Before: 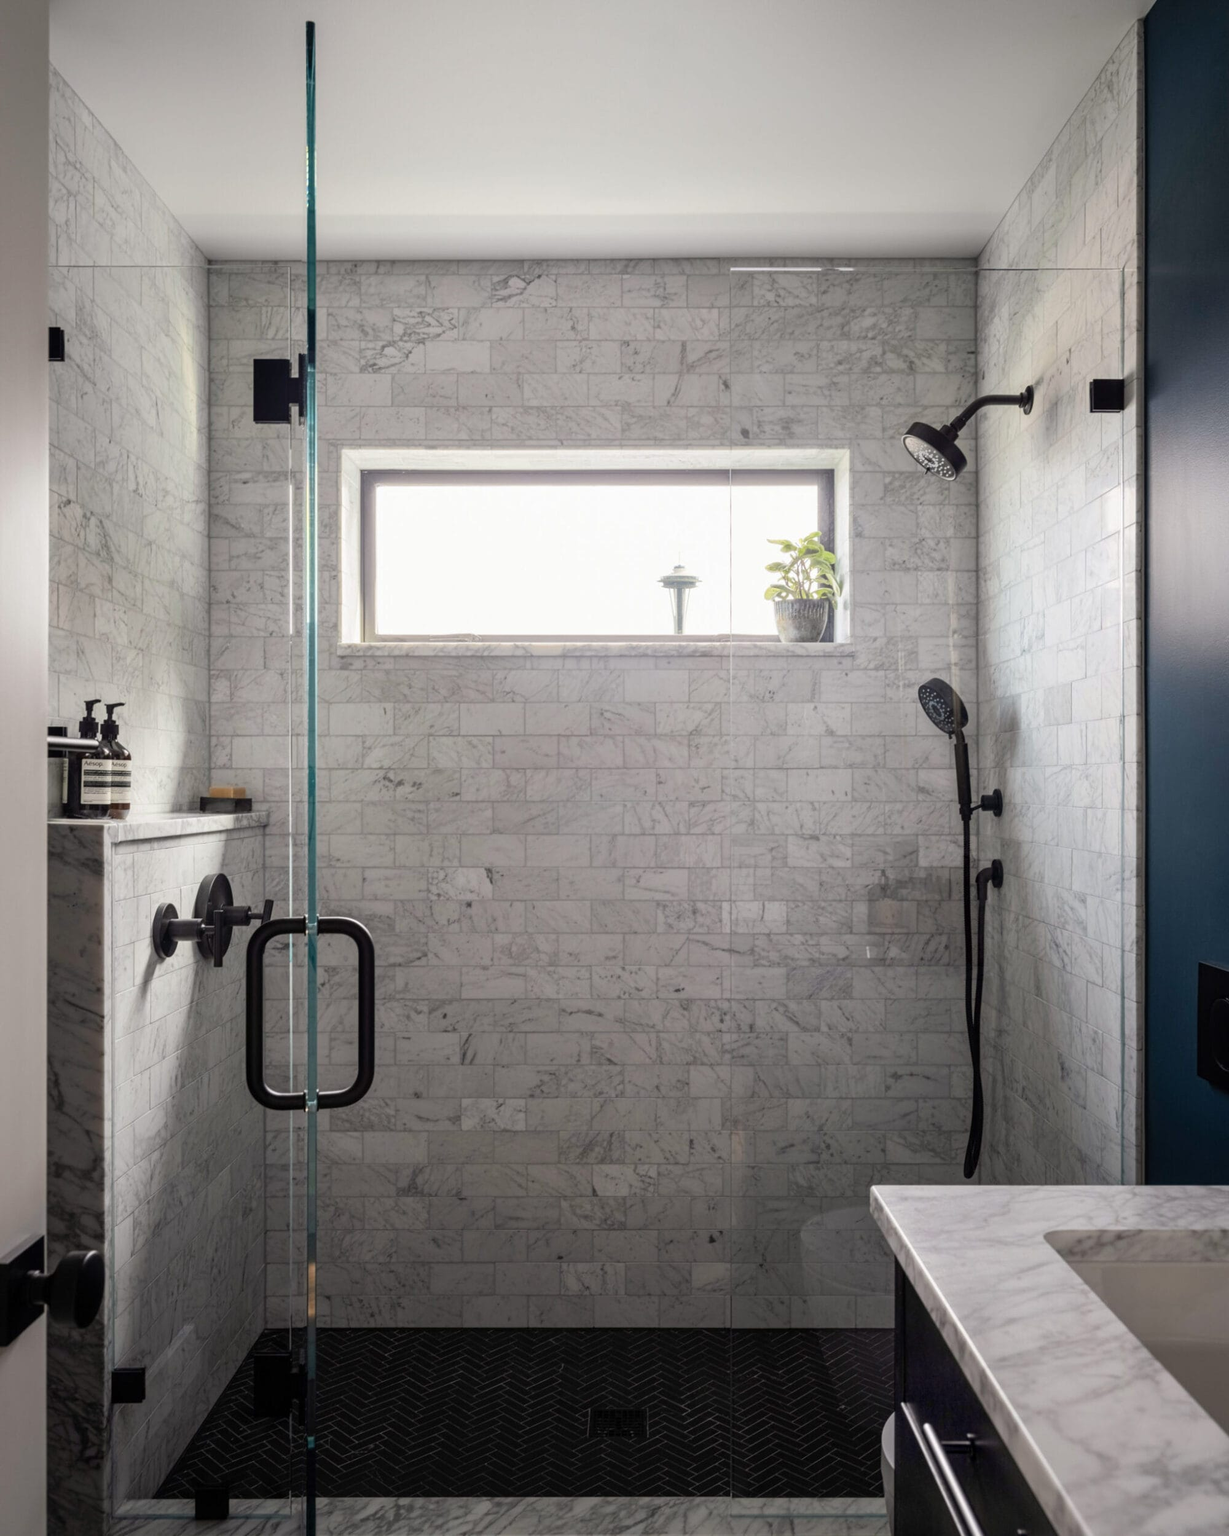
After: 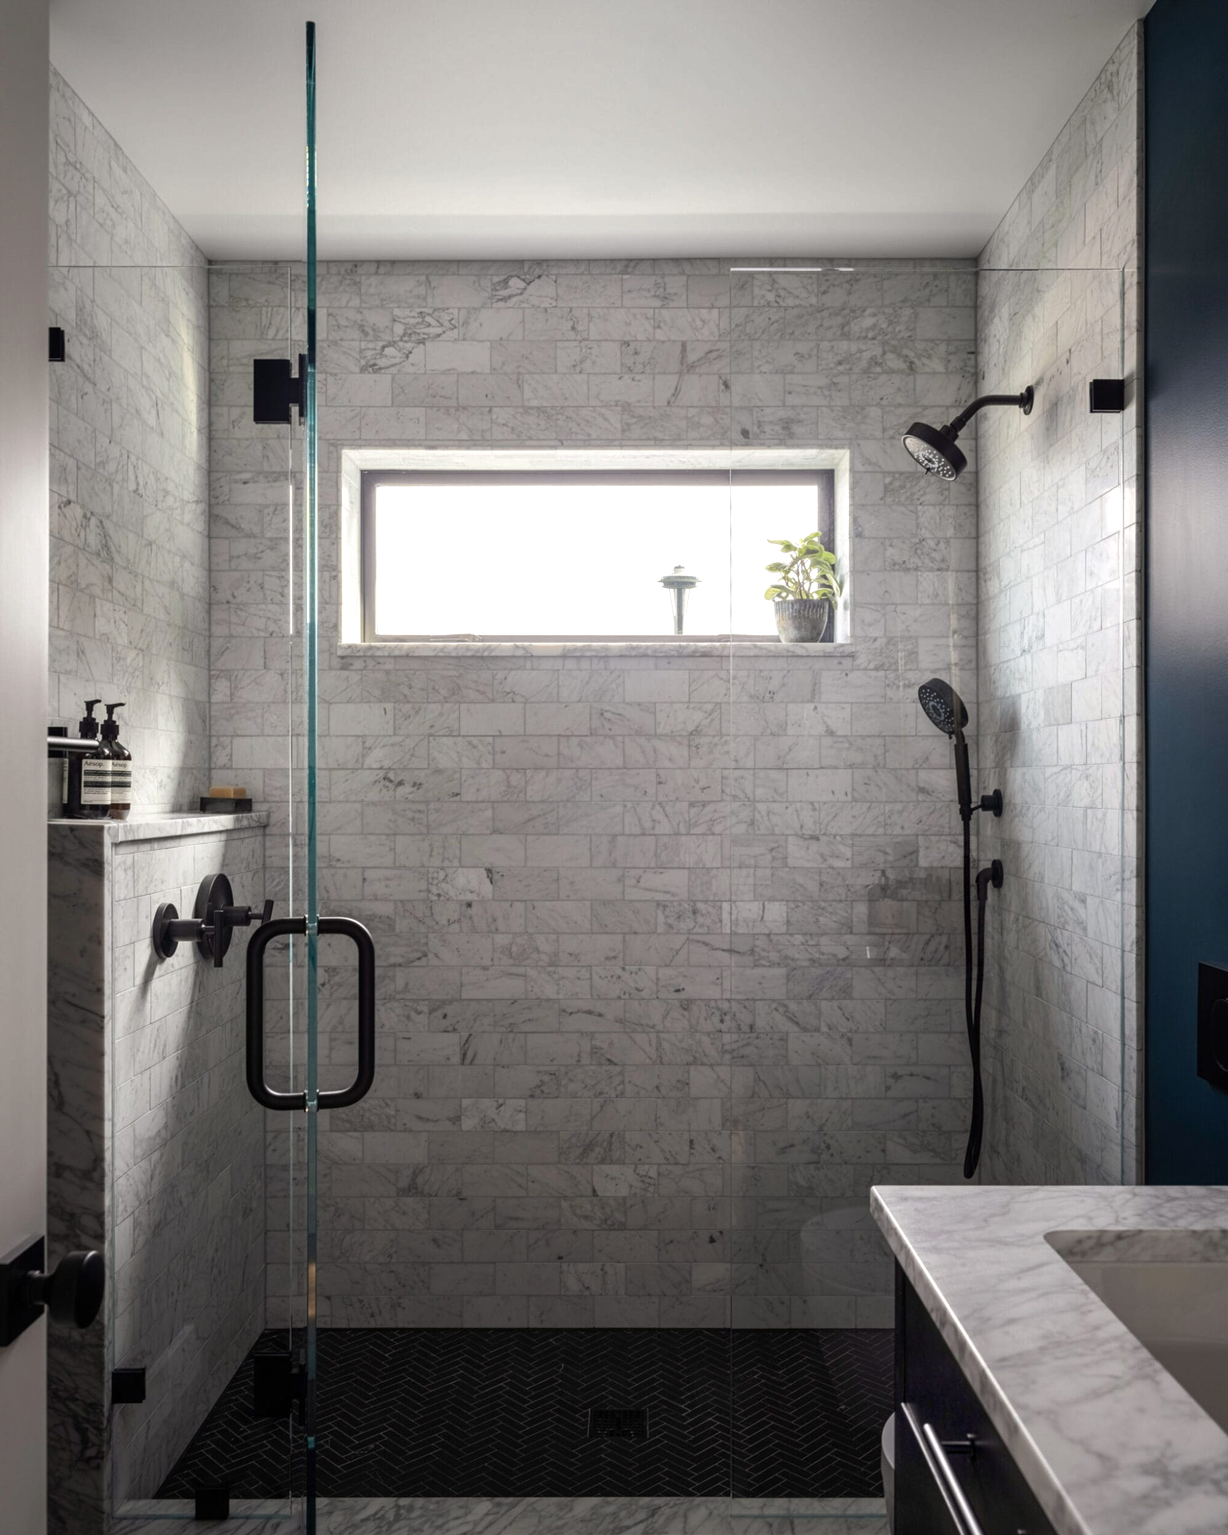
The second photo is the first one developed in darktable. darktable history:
base curve: curves: ch0 [(0, 0) (0.74, 0.67) (1, 1)]
tone equalizer: -8 EV -1.84 EV, -7 EV -1.16 EV, -6 EV -1.62 EV, smoothing diameter 25%, edges refinement/feathering 10, preserve details guided filter
exposure: black level correction -0.001, exposure 0.08 EV
